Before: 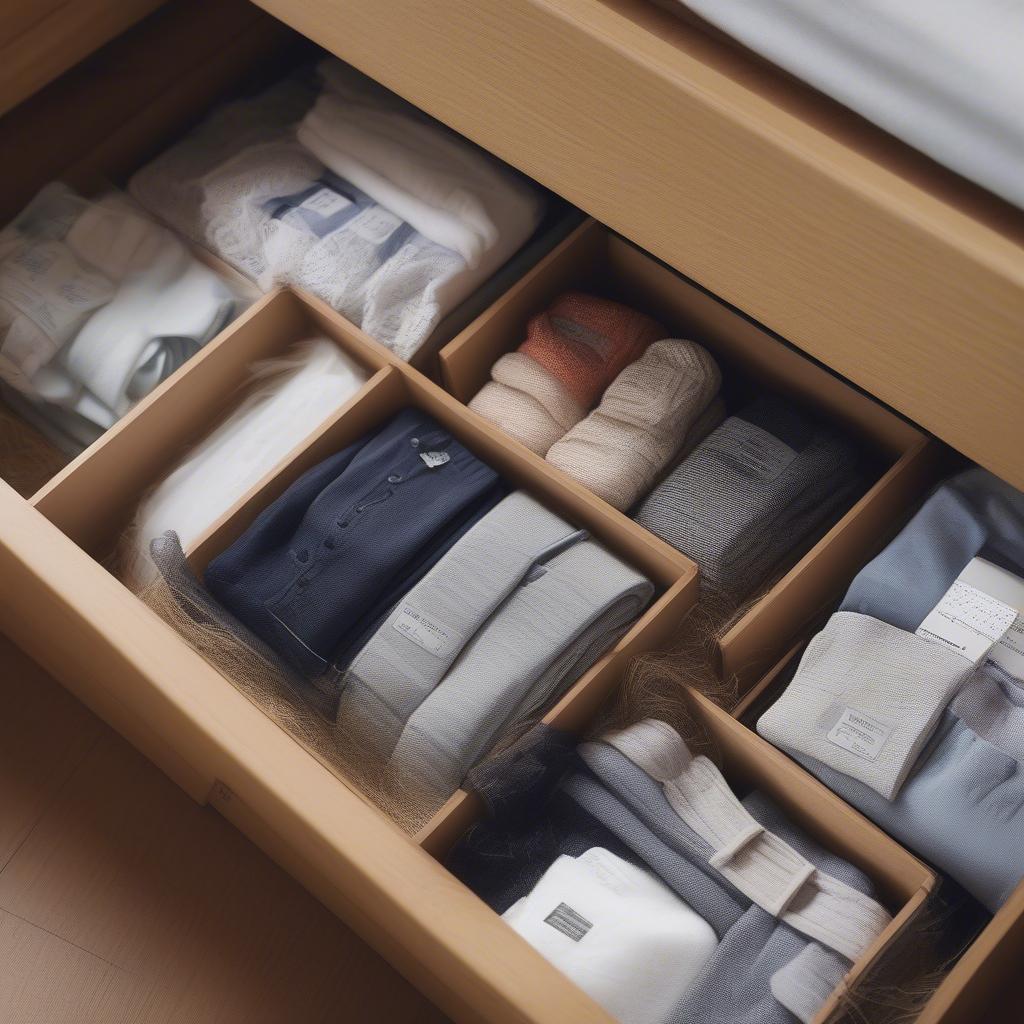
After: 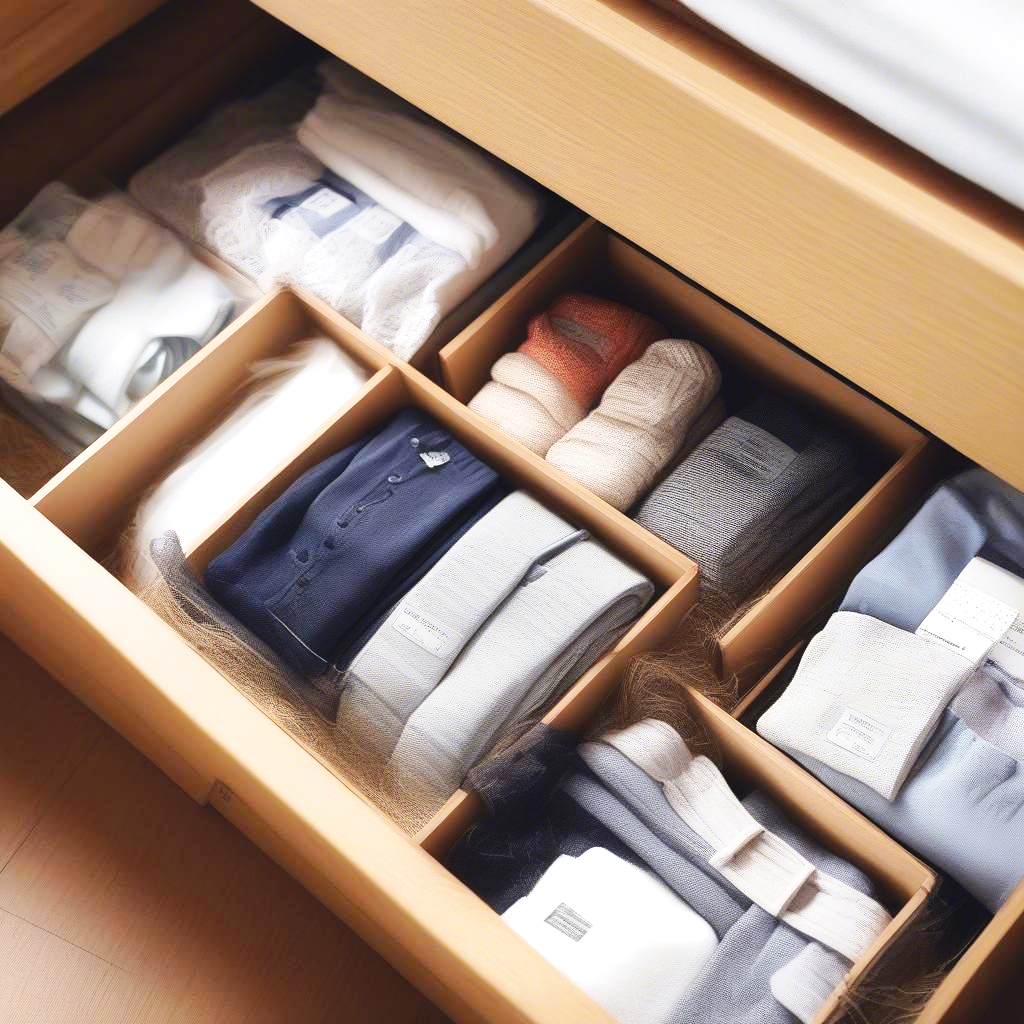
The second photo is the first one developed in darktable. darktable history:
exposure: exposure 0.75 EV, compensate highlight preservation false
base curve: curves: ch0 [(0, 0) (0.032, 0.025) (0.121, 0.166) (0.206, 0.329) (0.605, 0.79) (1, 1)], preserve colors none
